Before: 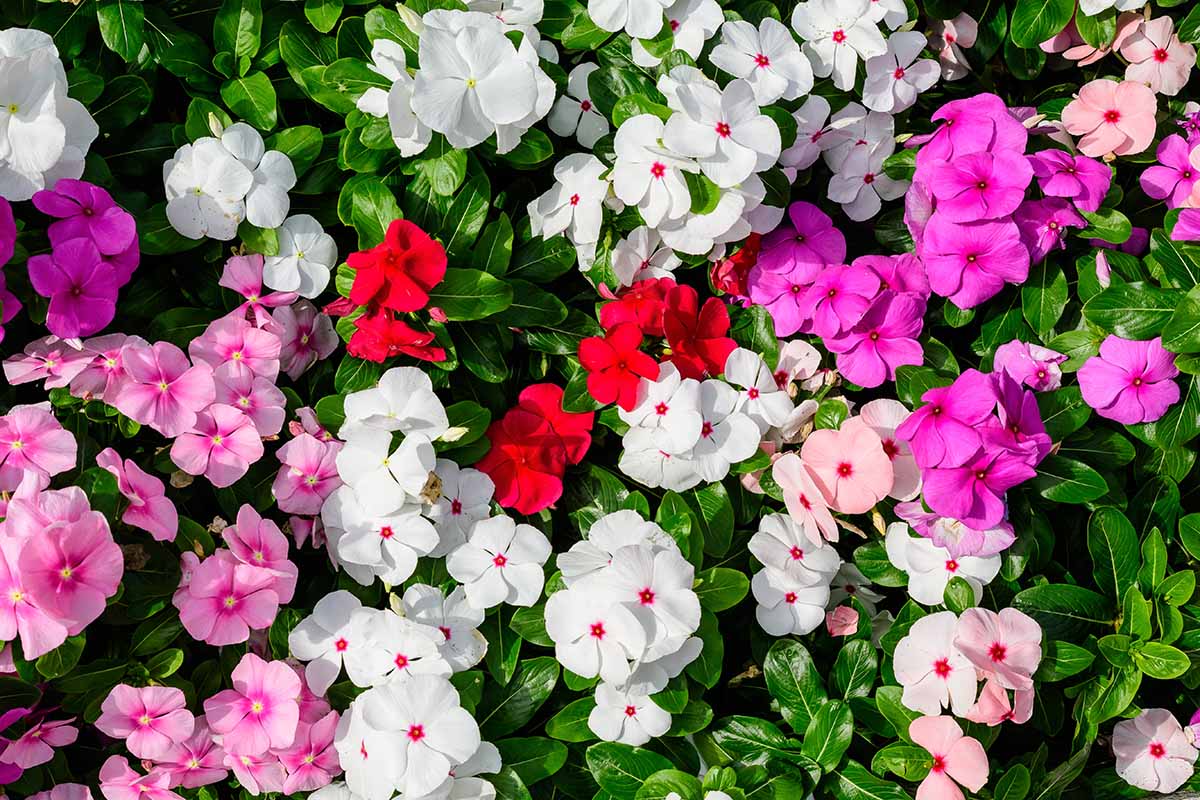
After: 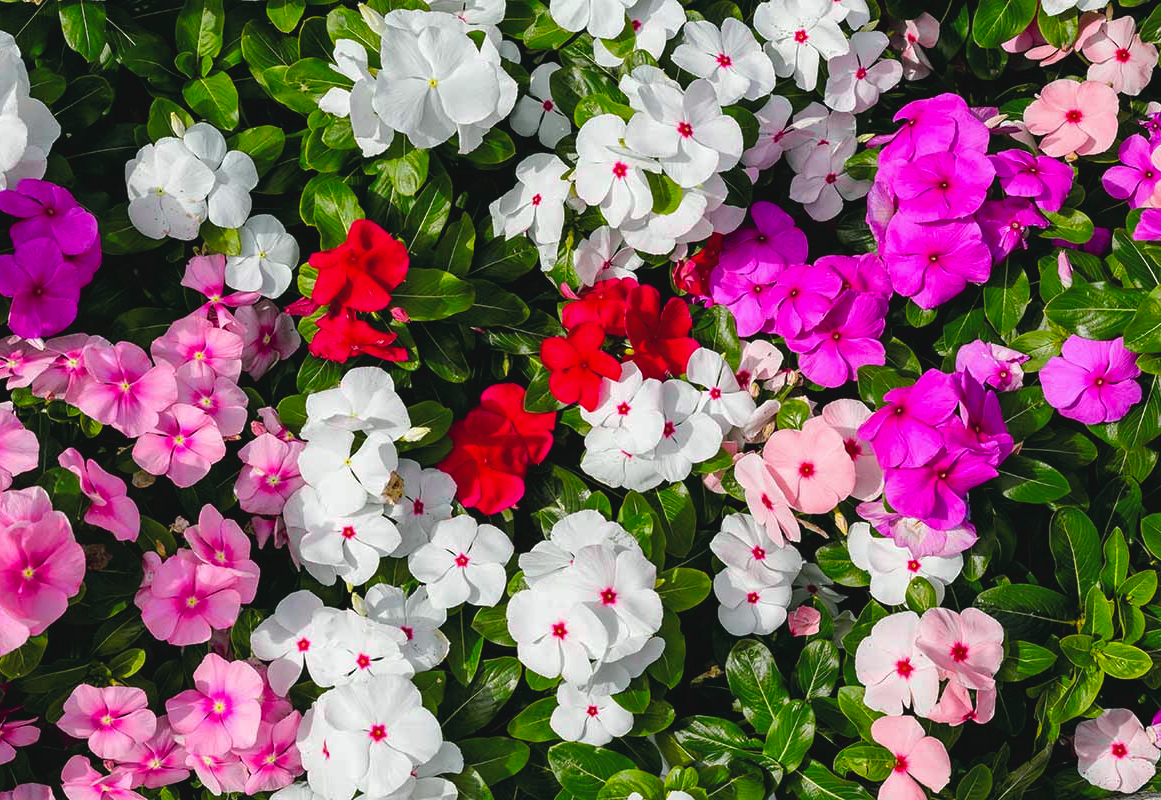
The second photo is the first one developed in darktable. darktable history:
contrast brightness saturation: contrast 0.01, saturation -0.05
color balance rgb: perceptual saturation grading › global saturation 20%, global vibrance 20%
tone curve: curves: ch0 [(0, 0.046) (0.04, 0.074) (0.883, 0.858) (1, 1)]; ch1 [(0, 0) (0.146, 0.159) (0.338, 0.365) (0.417, 0.455) (0.489, 0.486) (0.504, 0.502) (0.529, 0.537) (0.563, 0.567) (1, 1)]; ch2 [(0, 0) (0.307, 0.298) (0.388, 0.375) (0.443, 0.456) (0.485, 0.492) (0.544, 0.525) (1, 1)], color space Lab, independent channels, preserve colors none
crop and rotate: left 3.238%
